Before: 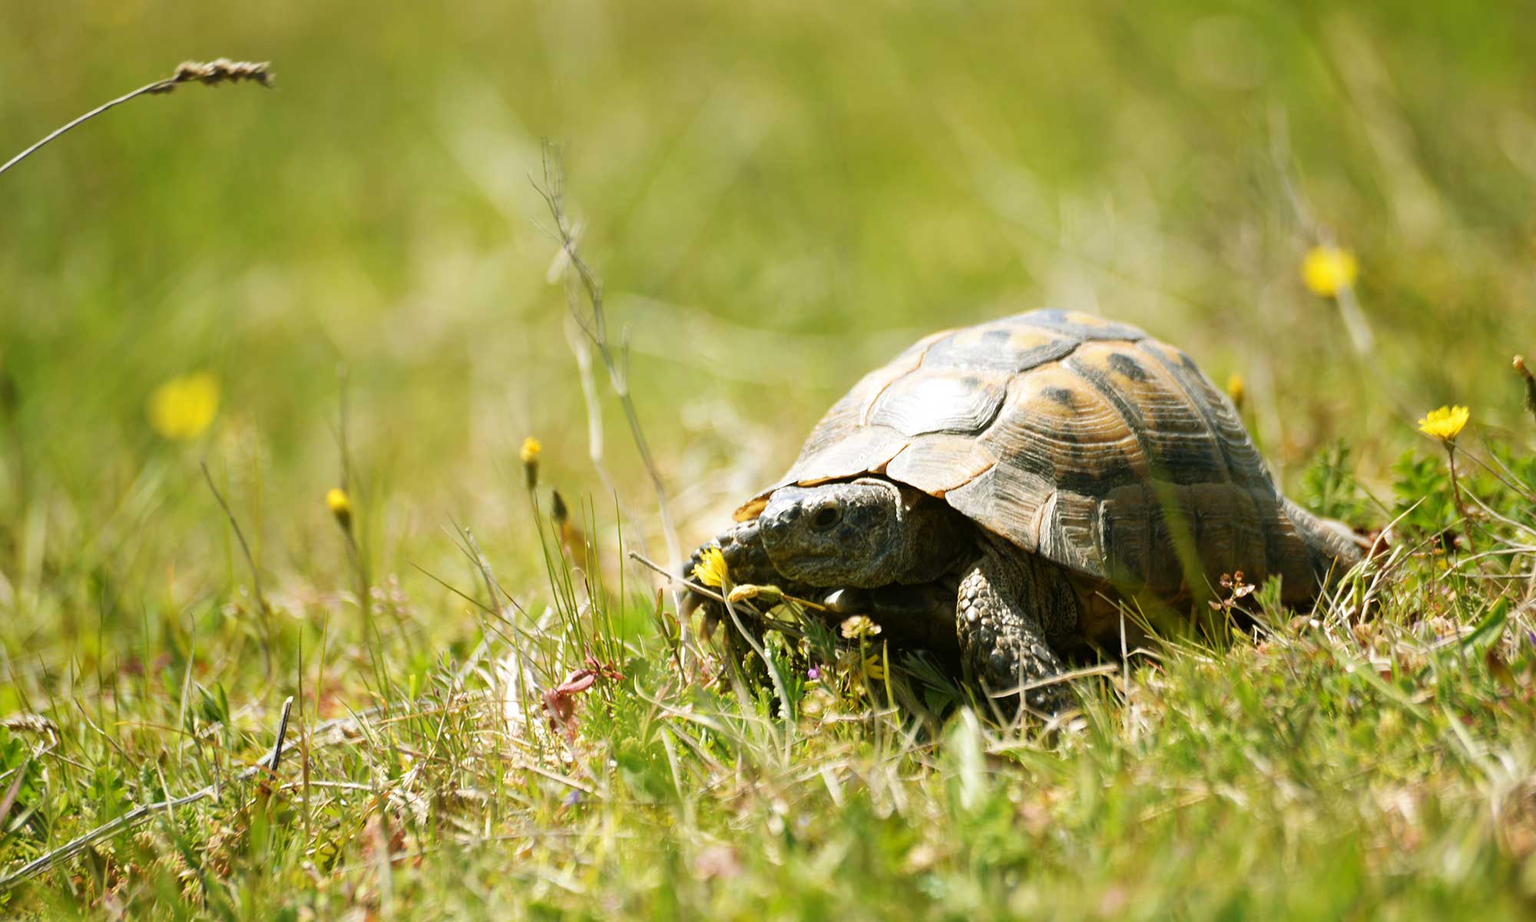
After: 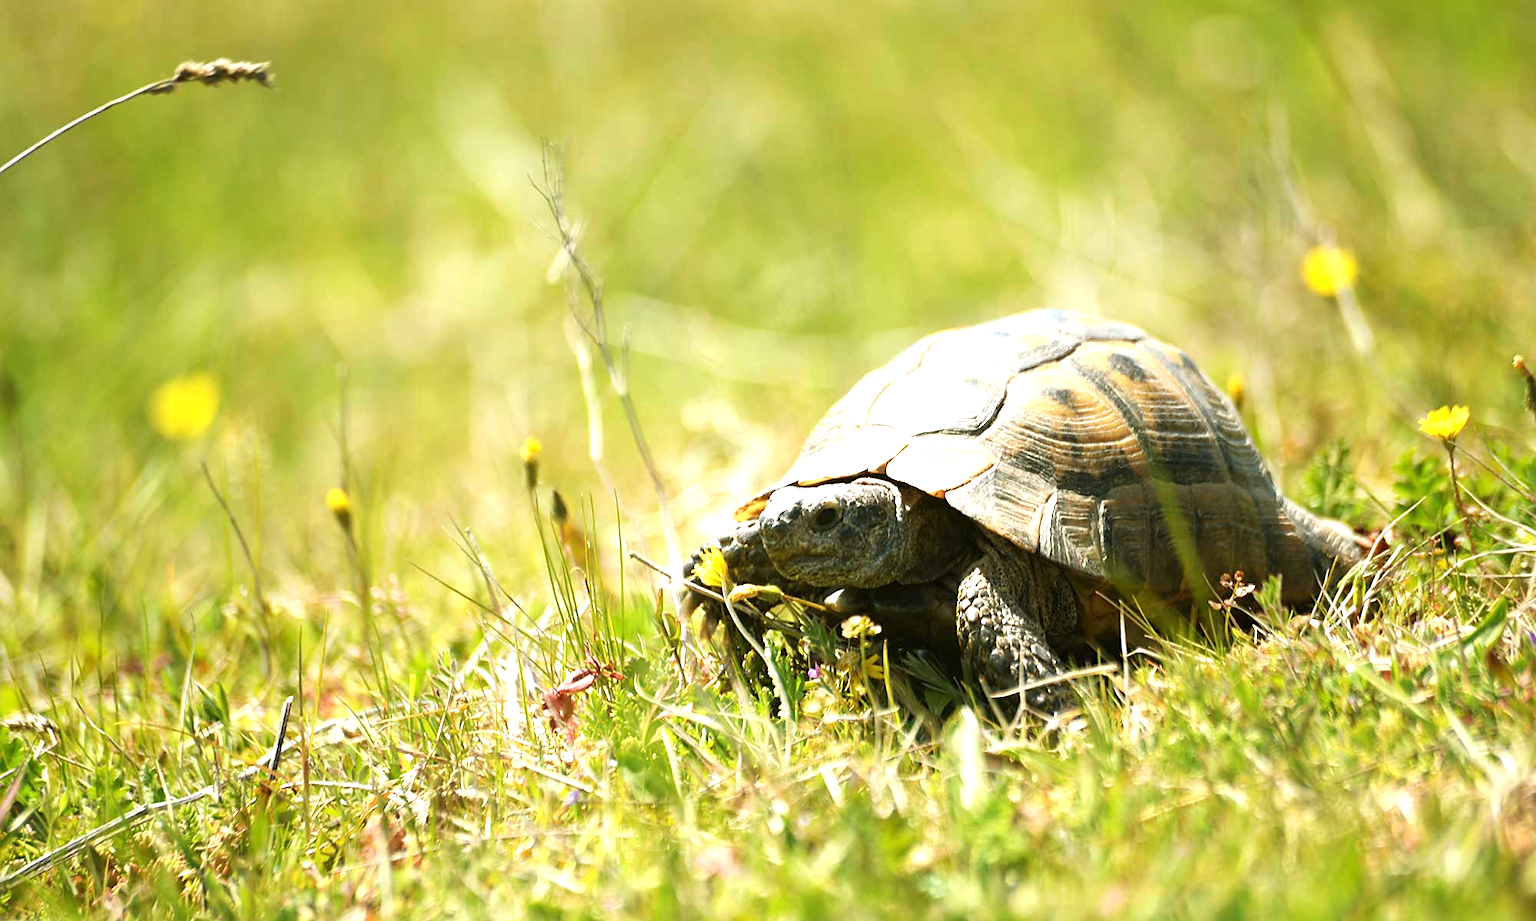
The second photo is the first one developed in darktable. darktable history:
sharpen: radius 1.845, amount 0.39, threshold 1.638
exposure: black level correction 0, exposure 0.7 EV, compensate highlight preservation false
